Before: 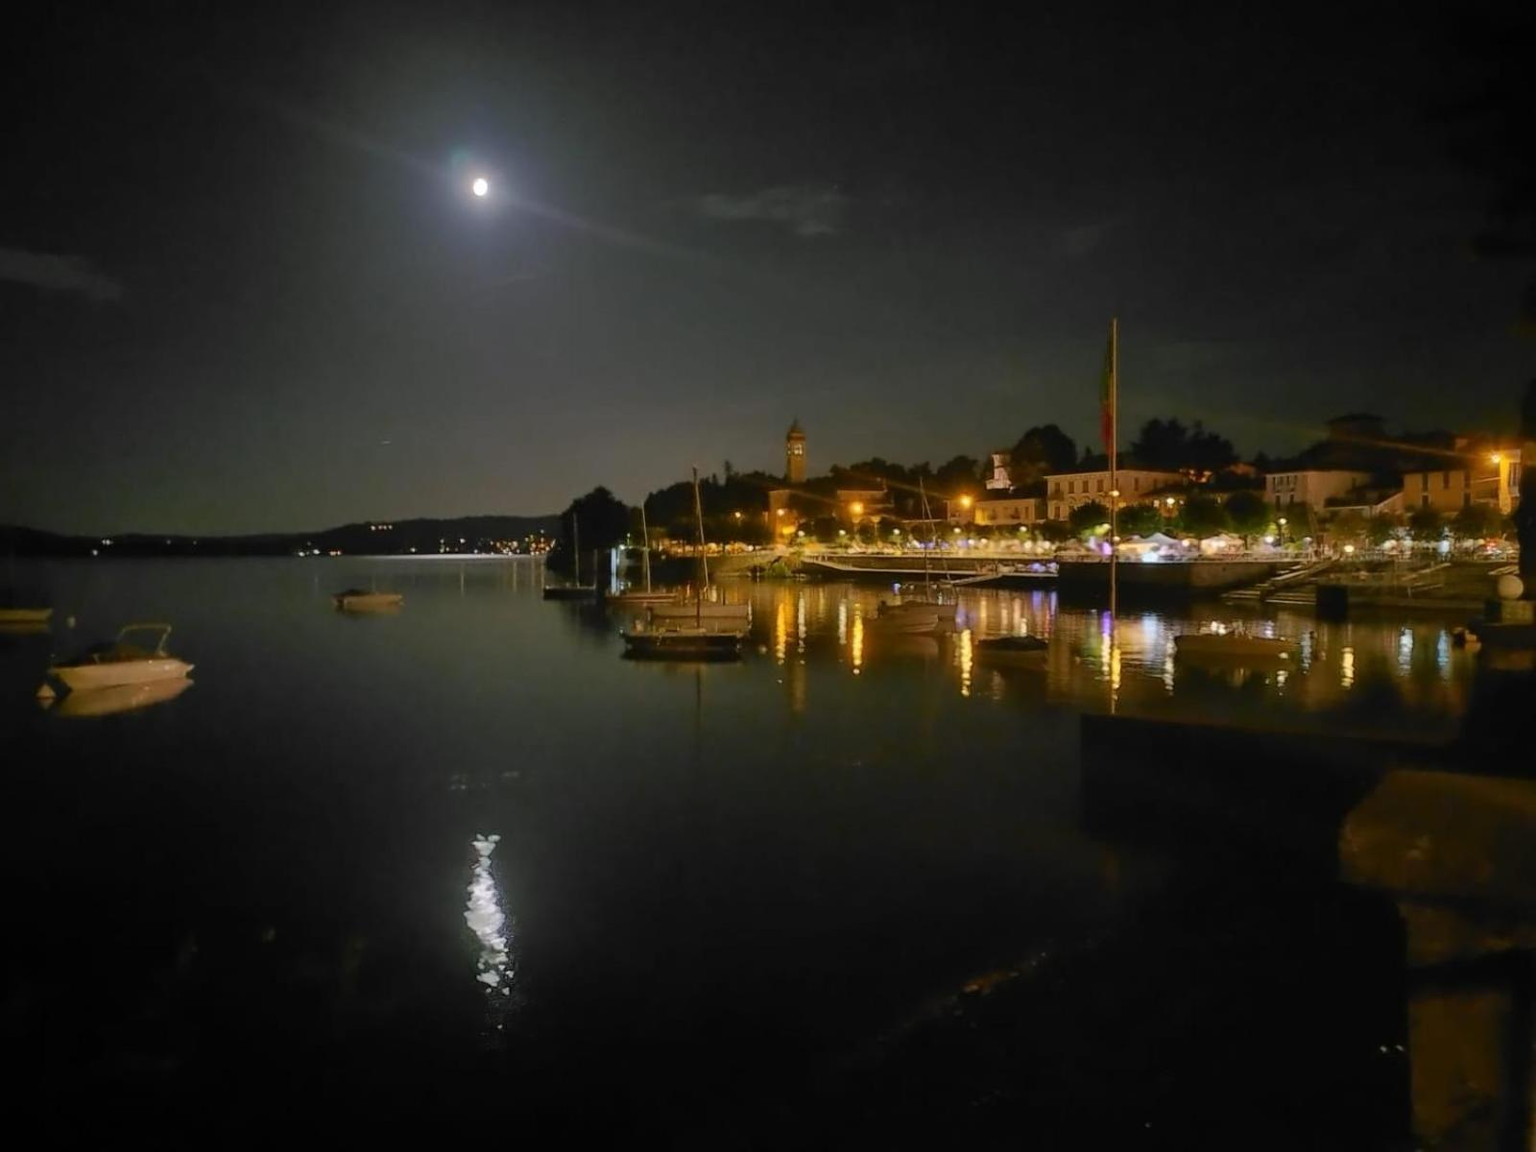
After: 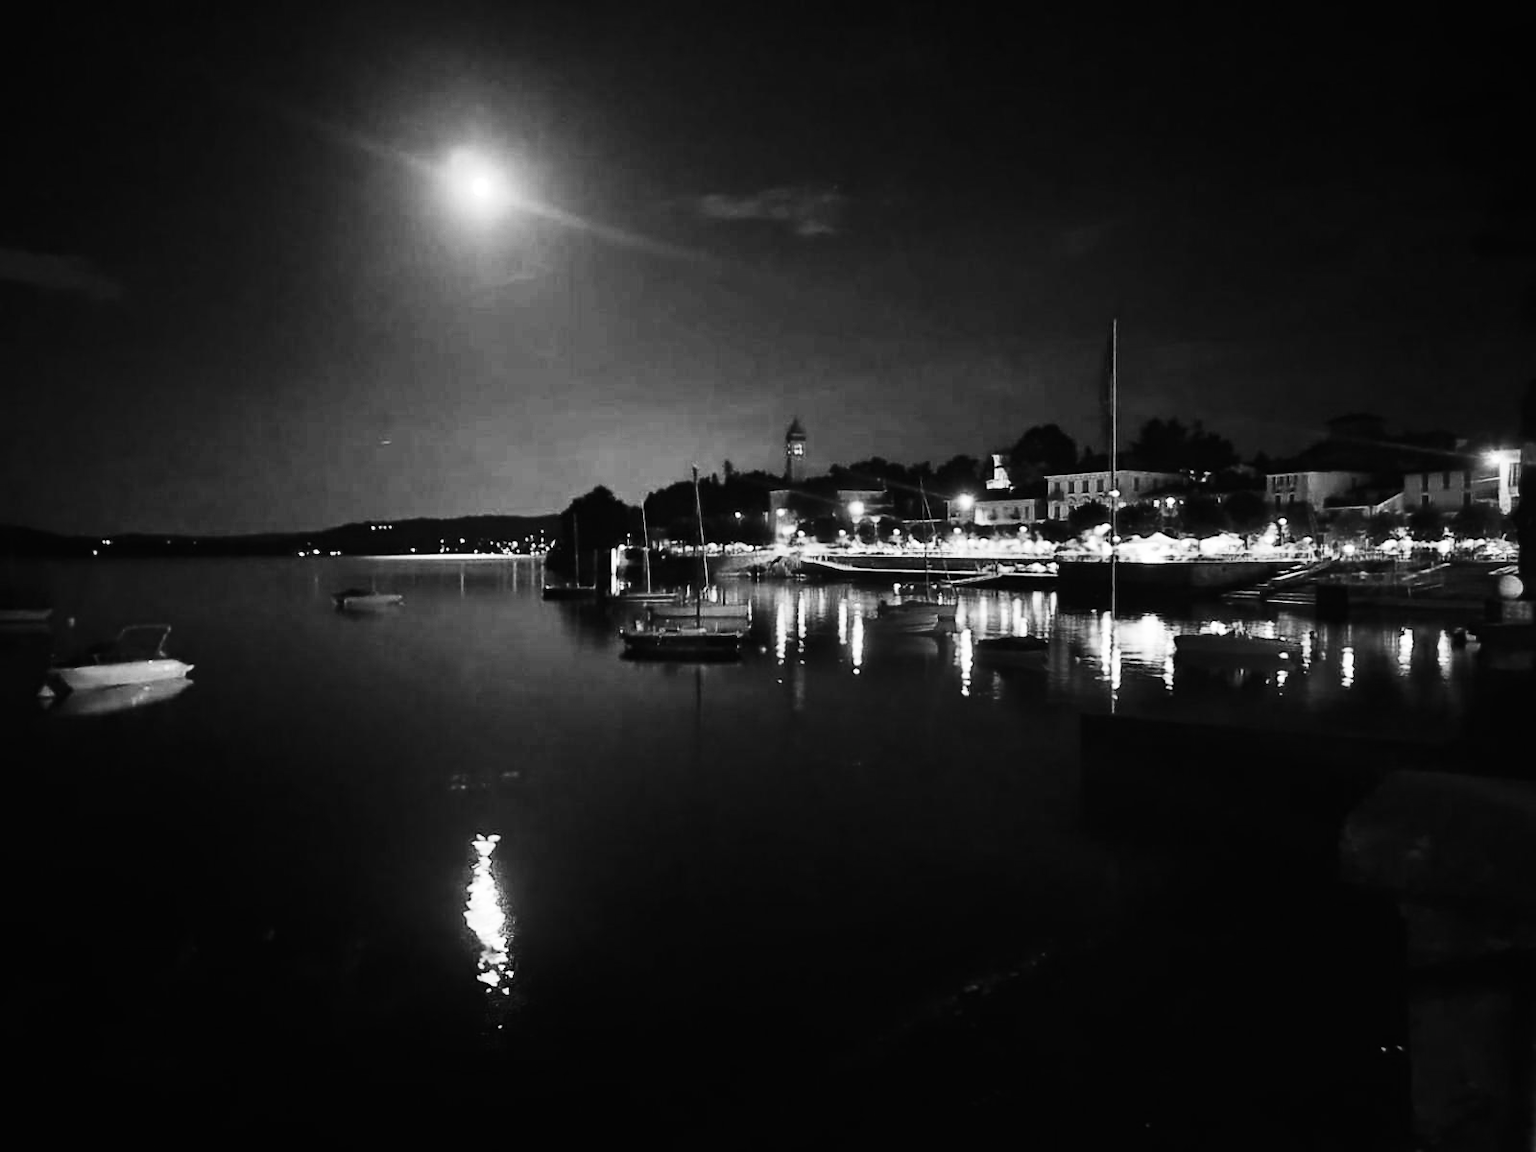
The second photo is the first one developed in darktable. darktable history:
color balance rgb: global offset › luminance 0.474%, global offset › hue 58.38°, perceptual saturation grading › global saturation 20%, perceptual saturation grading › highlights -13.921%, perceptual saturation grading › shadows 50.054%, global vibrance 20%
color zones: curves: ch0 [(0, 0.425) (0.143, 0.422) (0.286, 0.42) (0.429, 0.419) (0.571, 0.419) (0.714, 0.42) (0.857, 0.422) (1, 0.425)]
contrast brightness saturation: contrast 0.283
base curve: curves: ch0 [(0, 0) (0.007, 0.004) (0.027, 0.03) (0.046, 0.07) (0.207, 0.54) (0.442, 0.872) (0.673, 0.972) (1, 1)], preserve colors none
color calibration: output gray [0.253, 0.26, 0.487, 0], gray › normalize channels true, illuminant as shot in camera, x 0.358, y 0.373, temperature 4628.91 K, gamut compression 0.015
